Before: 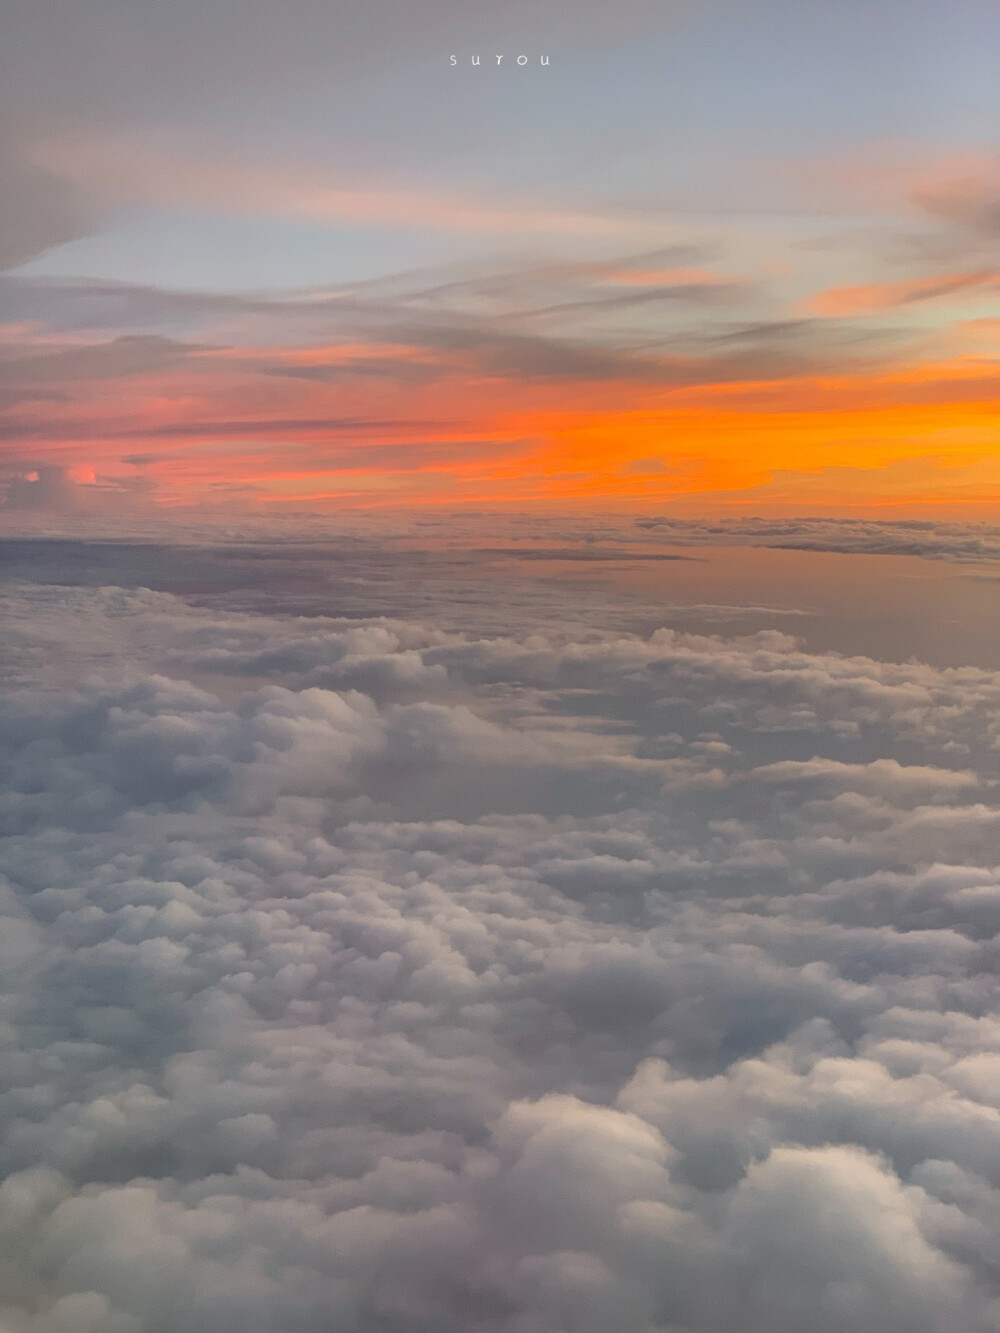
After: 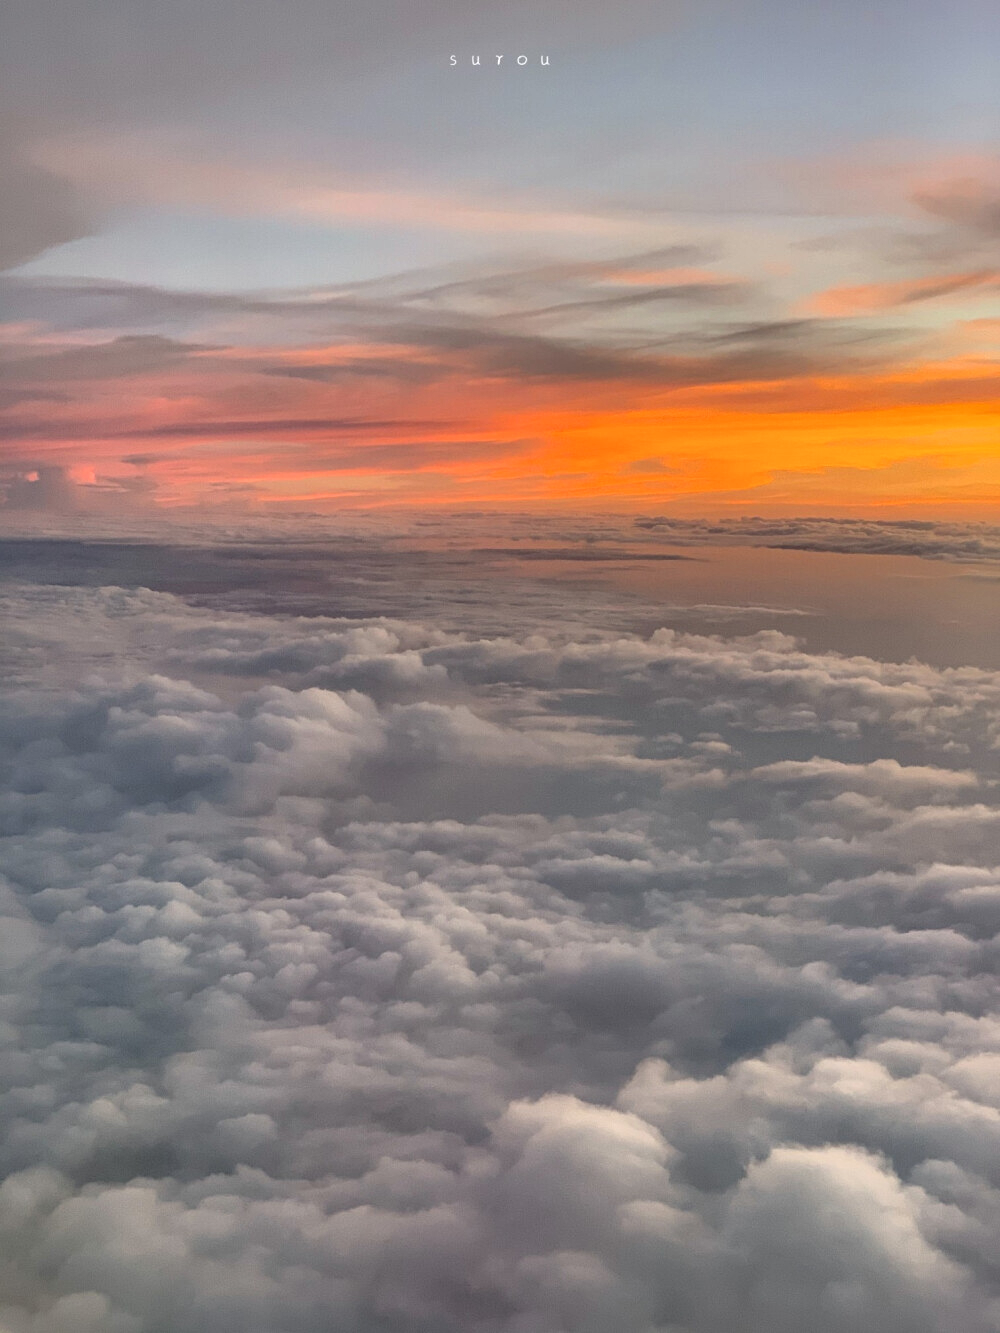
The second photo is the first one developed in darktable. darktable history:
local contrast: mode bilateral grid, contrast 25, coarseness 59, detail 152%, midtone range 0.2
